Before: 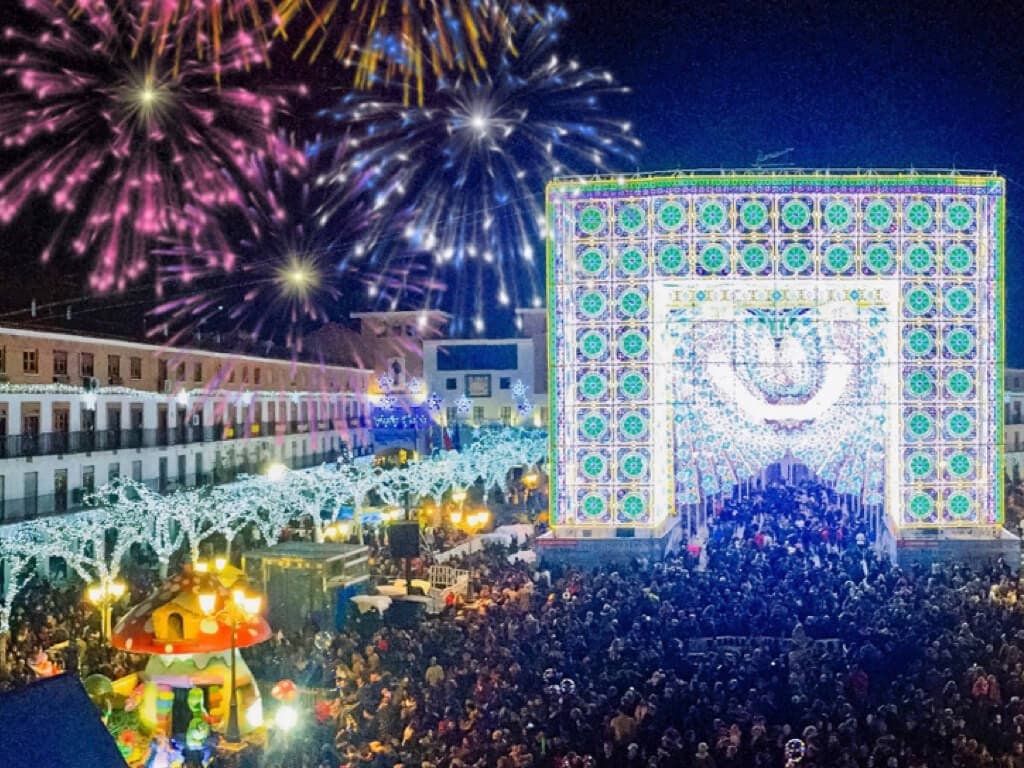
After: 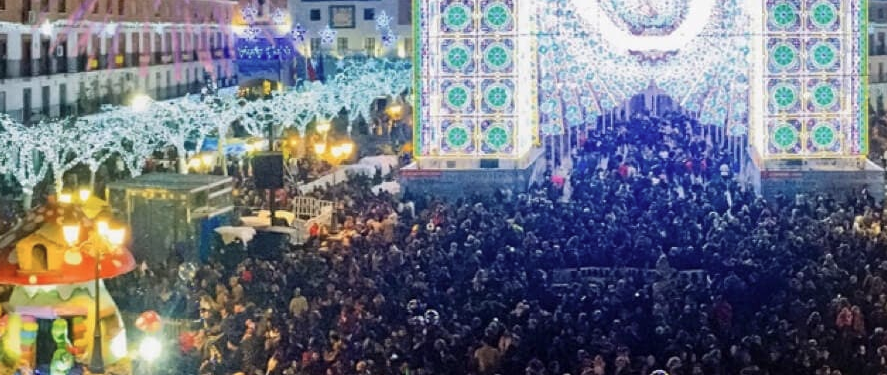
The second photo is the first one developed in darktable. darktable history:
crop and rotate: left 13.306%, top 48.129%, bottom 2.928%
color correction: saturation 0.85
